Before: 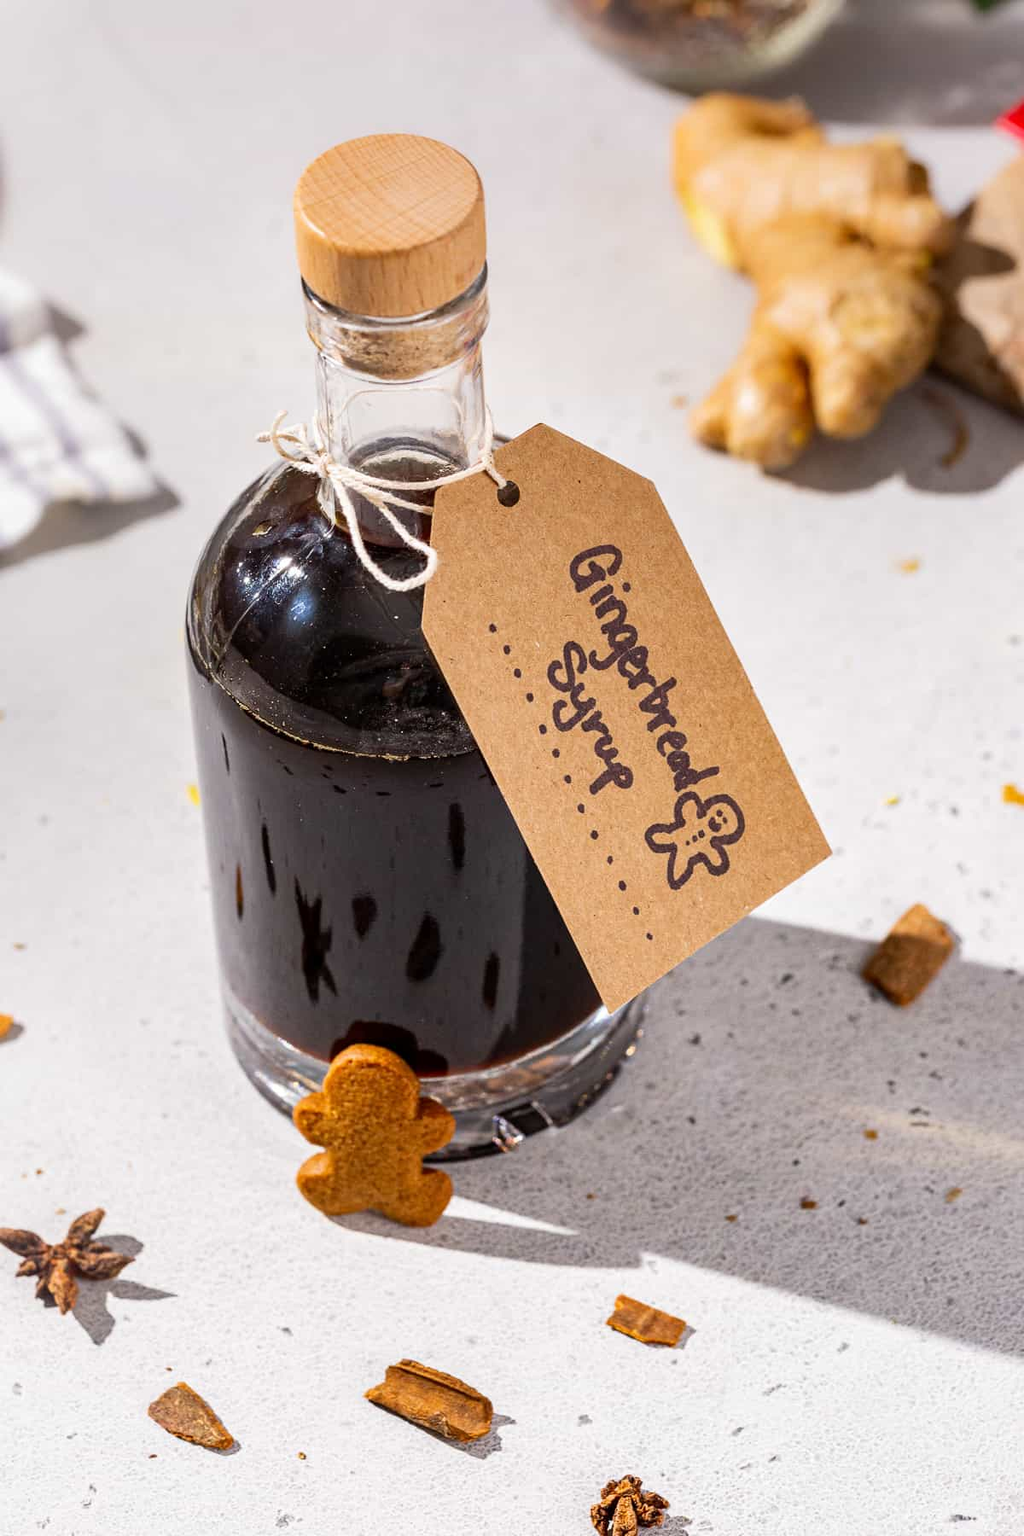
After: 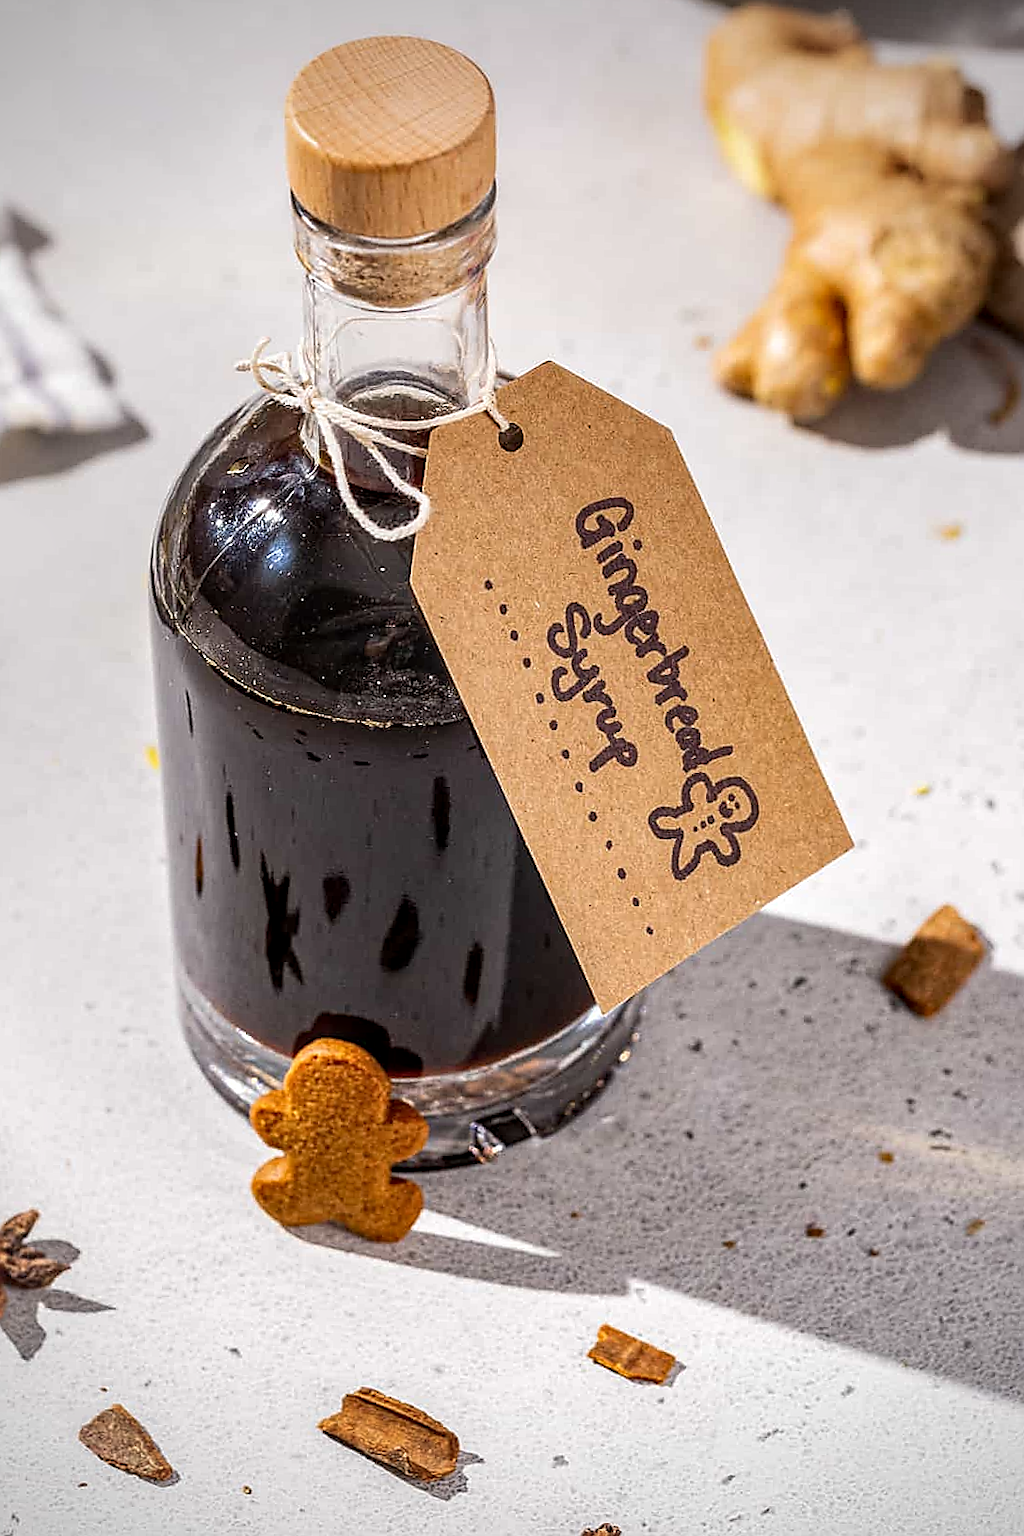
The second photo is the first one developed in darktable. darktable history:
sharpen: radius 1.4, amount 1.25, threshold 0.7
crop and rotate: angle -1.96°, left 3.097%, top 4.154%, right 1.586%, bottom 0.529%
local contrast: highlights 55%, shadows 52%, detail 130%, midtone range 0.452
vignetting: on, module defaults
